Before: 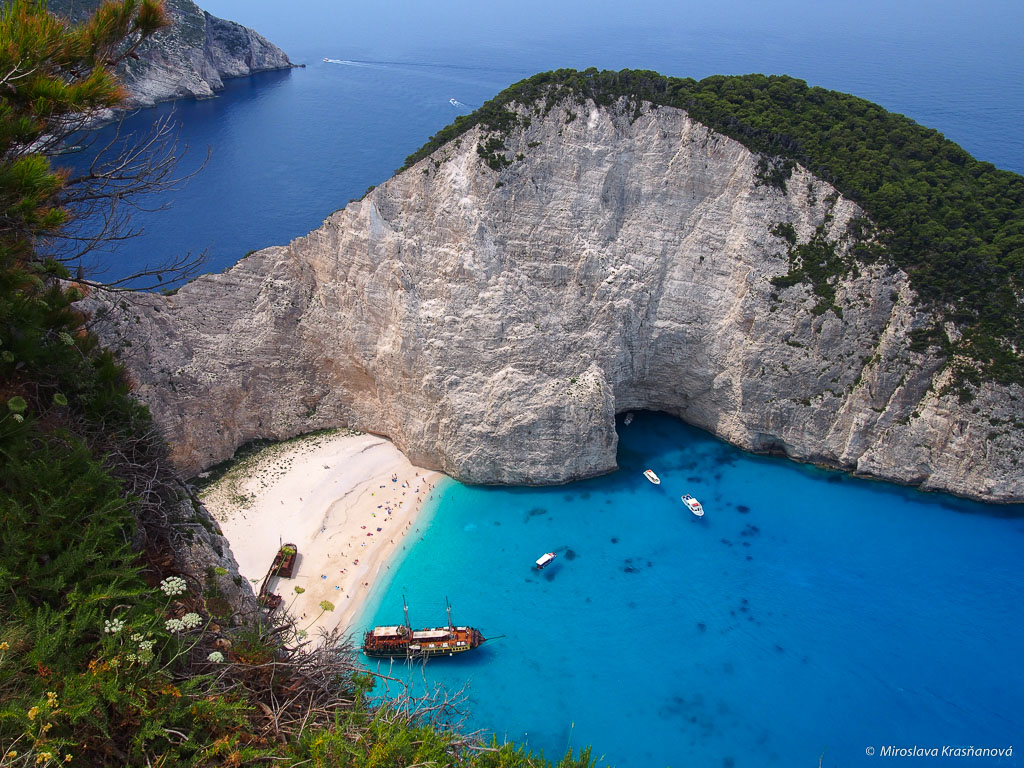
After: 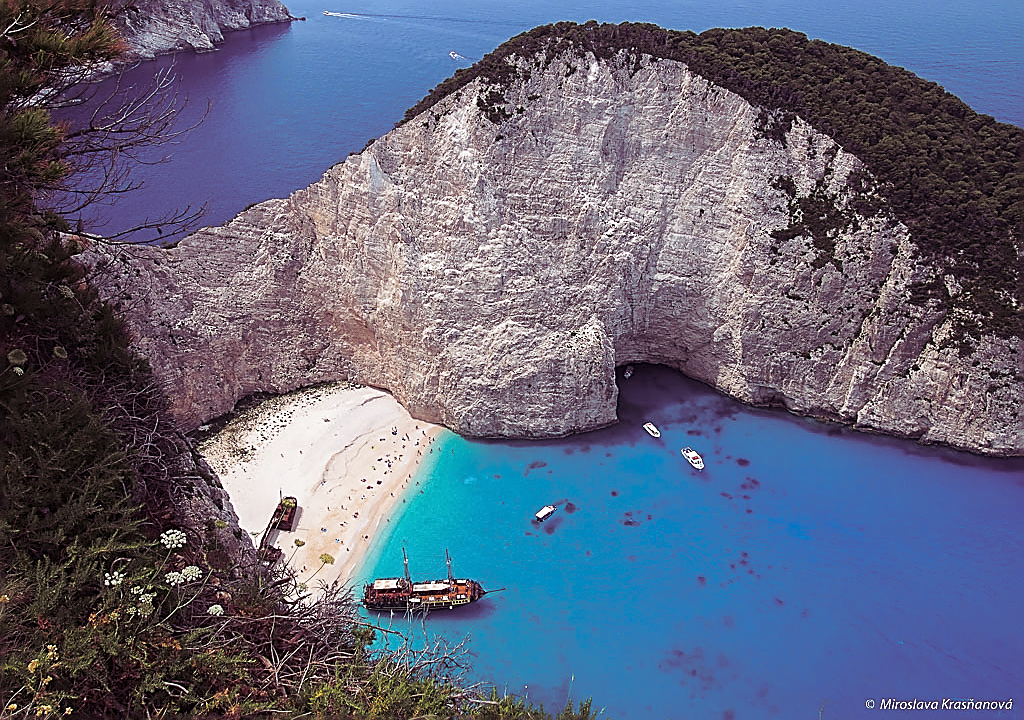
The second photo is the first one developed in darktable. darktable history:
sharpen: radius 1.685, amount 1.294
crop and rotate: top 6.25%
contrast brightness saturation: contrast 0.05
split-toning: shadows › hue 316.8°, shadows › saturation 0.47, highlights › hue 201.6°, highlights › saturation 0, balance -41.97, compress 28.01%
